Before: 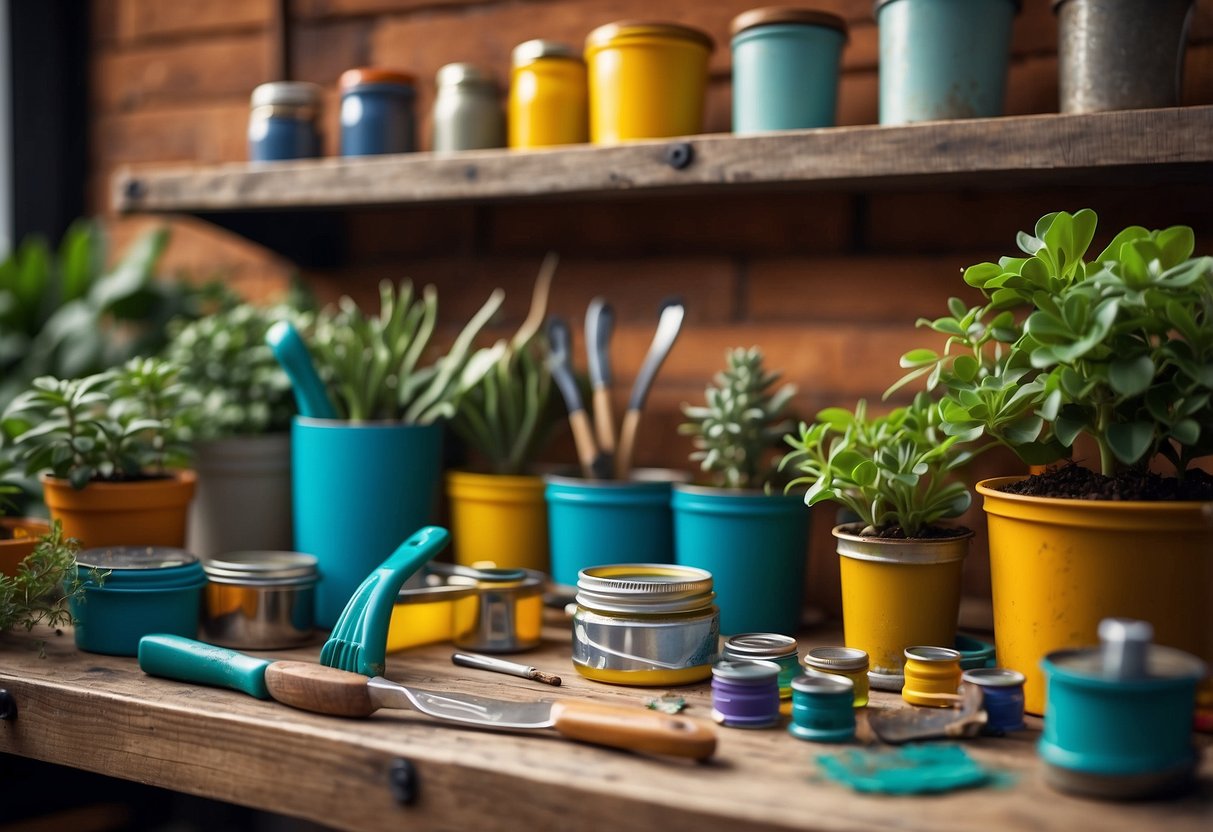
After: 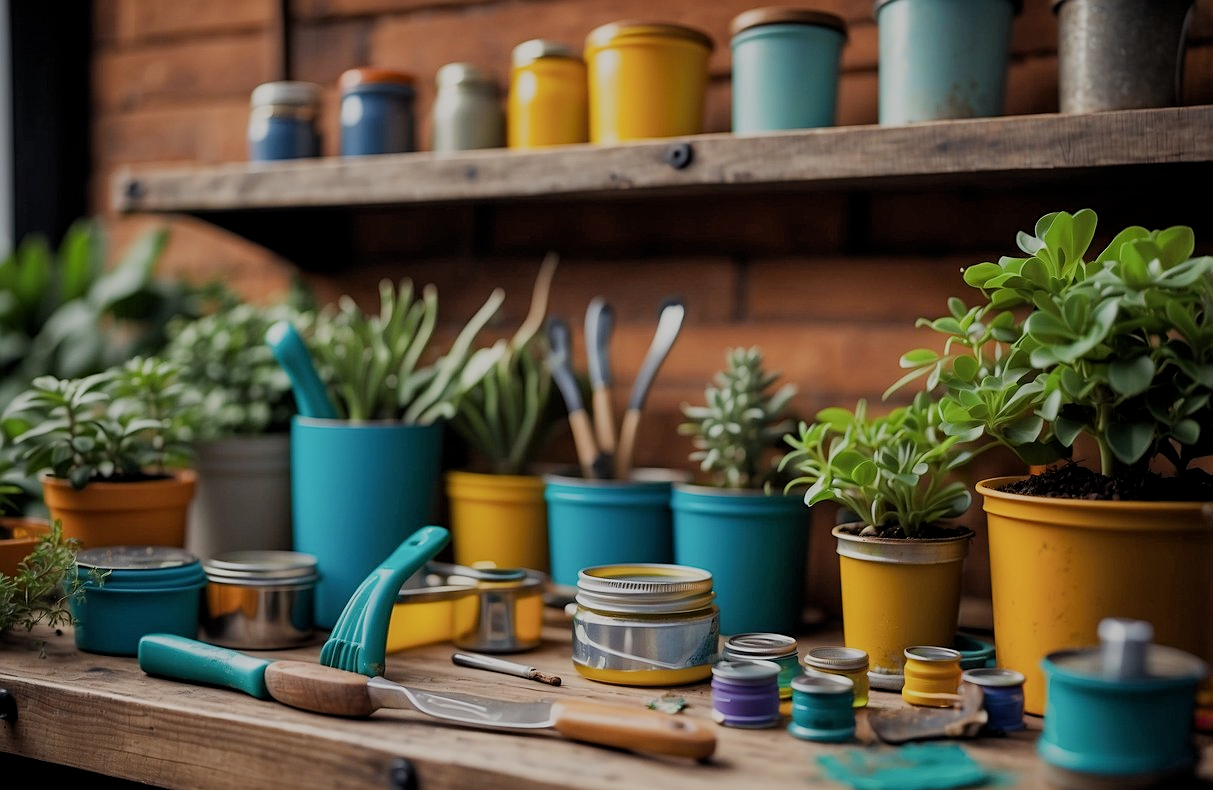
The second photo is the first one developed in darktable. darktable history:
crop and rotate: top 0.002%, bottom 5.034%
filmic rgb: black relative exposure -8.76 EV, white relative exposure 4.98 EV, threshold 3.01 EV, target black luminance 0%, hardness 3.79, latitude 65.96%, contrast 0.83, shadows ↔ highlights balance 19.65%, enable highlight reconstruction true
sharpen: amount 0.207
